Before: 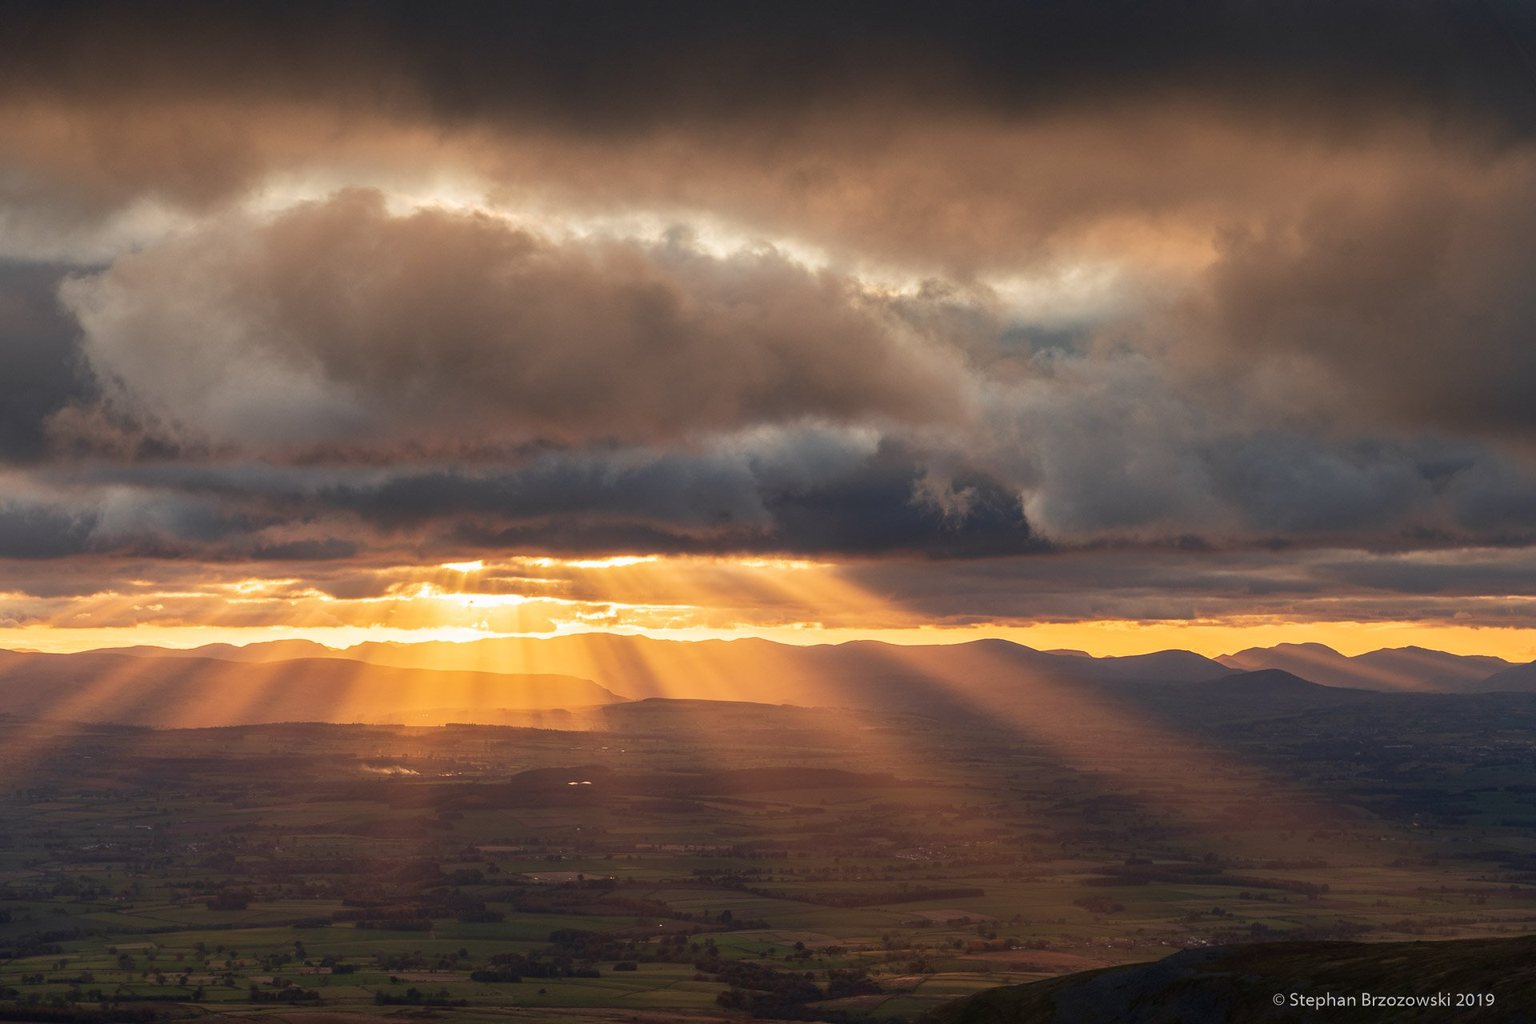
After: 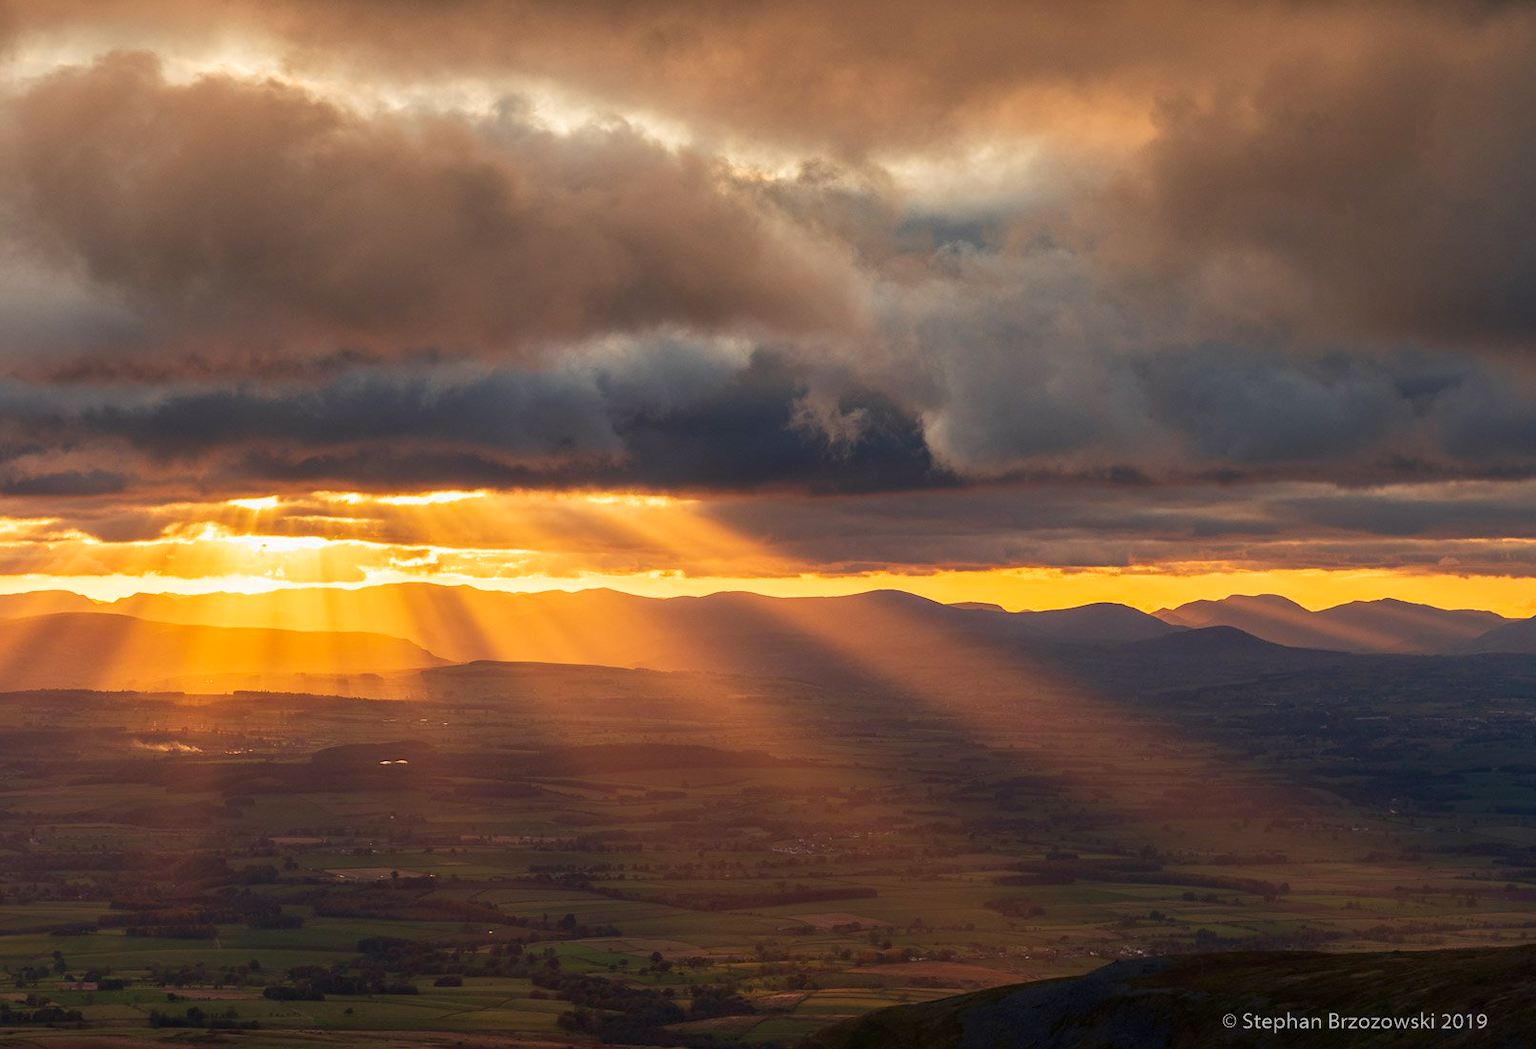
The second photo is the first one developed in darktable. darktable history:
crop: left 16.315%, top 14.246%
color zones: curves: ch0 [(0, 0.613) (0.01, 0.613) (0.245, 0.448) (0.498, 0.529) (0.642, 0.665) (0.879, 0.777) (0.99, 0.613)]; ch1 [(0, 0) (0.143, 0) (0.286, 0) (0.429, 0) (0.571, 0) (0.714, 0) (0.857, 0)], mix -121.96%
local contrast: highlights 61%, shadows 106%, detail 107%, midtone range 0.529
color balance rgb: global vibrance 10%
